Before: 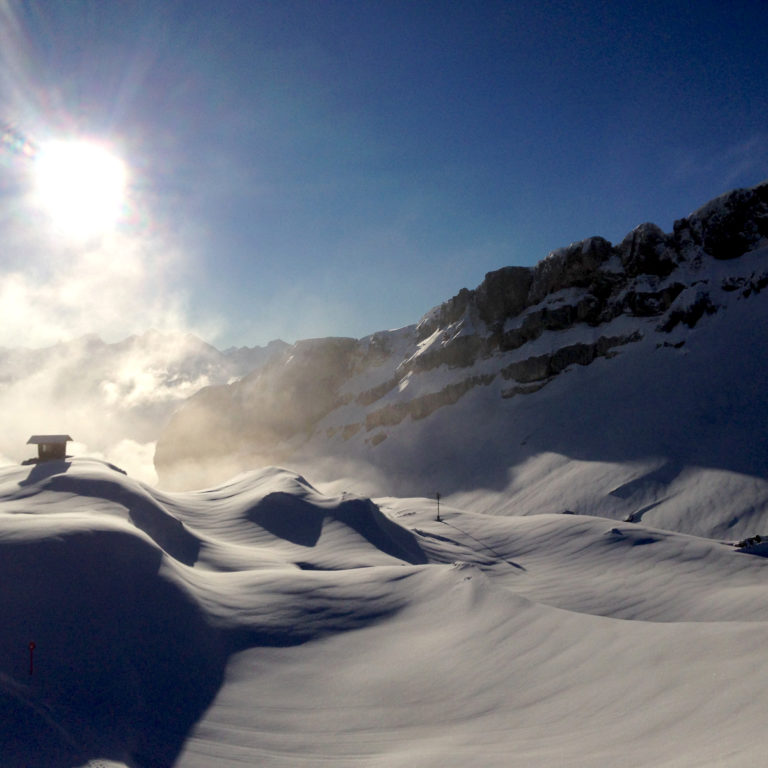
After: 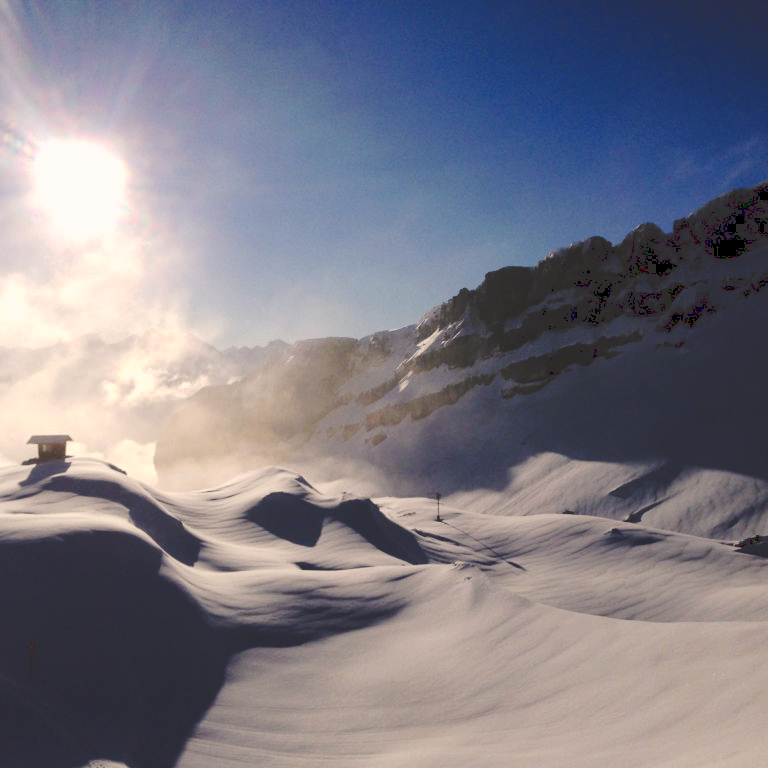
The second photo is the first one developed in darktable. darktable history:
tone curve: curves: ch0 [(0, 0) (0.003, 0.177) (0.011, 0.177) (0.025, 0.176) (0.044, 0.178) (0.069, 0.186) (0.1, 0.194) (0.136, 0.203) (0.177, 0.223) (0.224, 0.255) (0.277, 0.305) (0.335, 0.383) (0.399, 0.467) (0.468, 0.546) (0.543, 0.616) (0.623, 0.694) (0.709, 0.764) (0.801, 0.834) (0.898, 0.901) (1, 1)], preserve colors none
color correction: highlights a* 5.8, highlights b* 4.68
